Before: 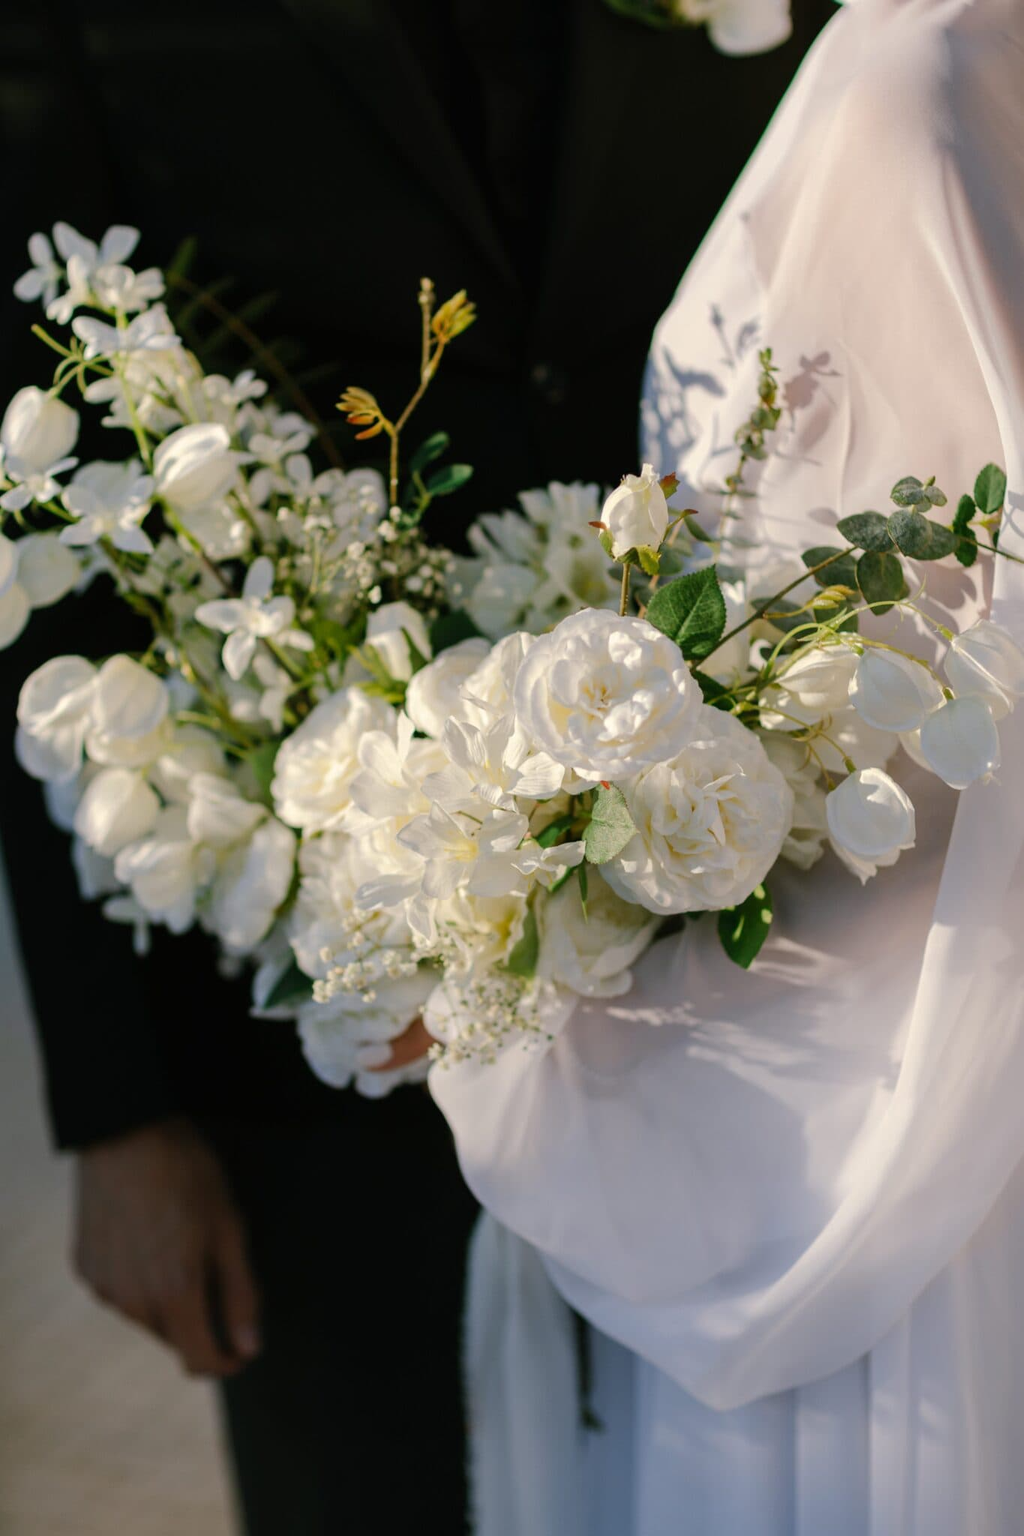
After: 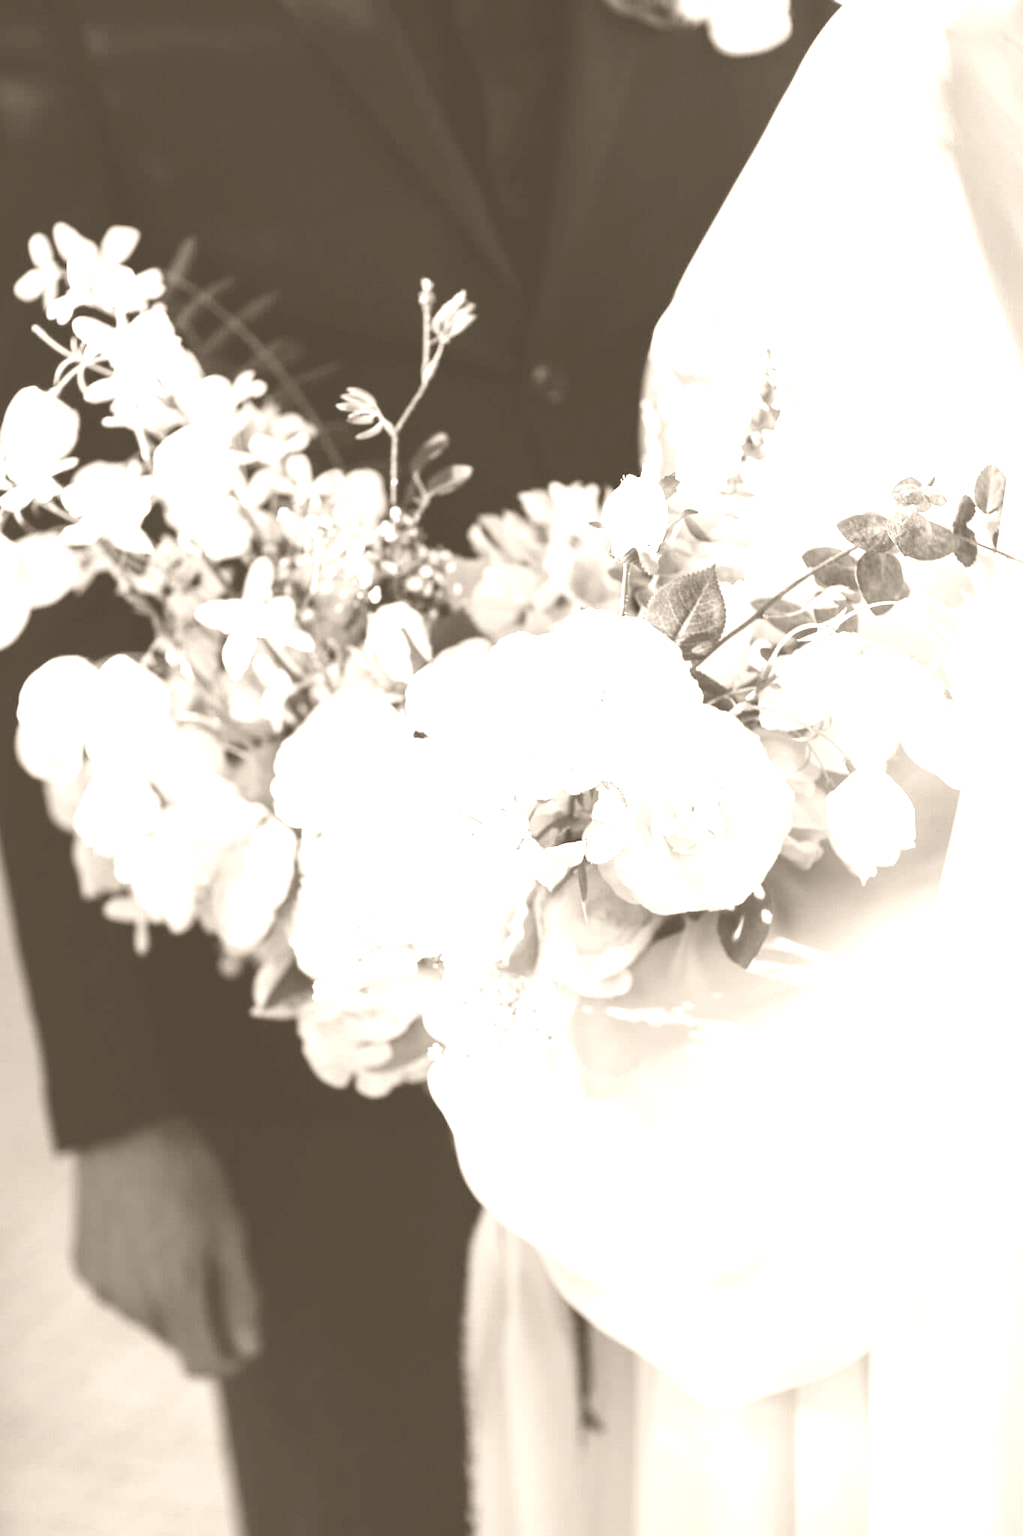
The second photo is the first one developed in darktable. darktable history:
color calibration: illuminant as shot in camera, x 0.37, y 0.382, temperature 4313.32 K
colorize: hue 34.49°, saturation 35.33%, source mix 100%, version 1
exposure: black level correction 0, exposure 1 EV, compensate exposure bias true, compensate highlight preservation false
